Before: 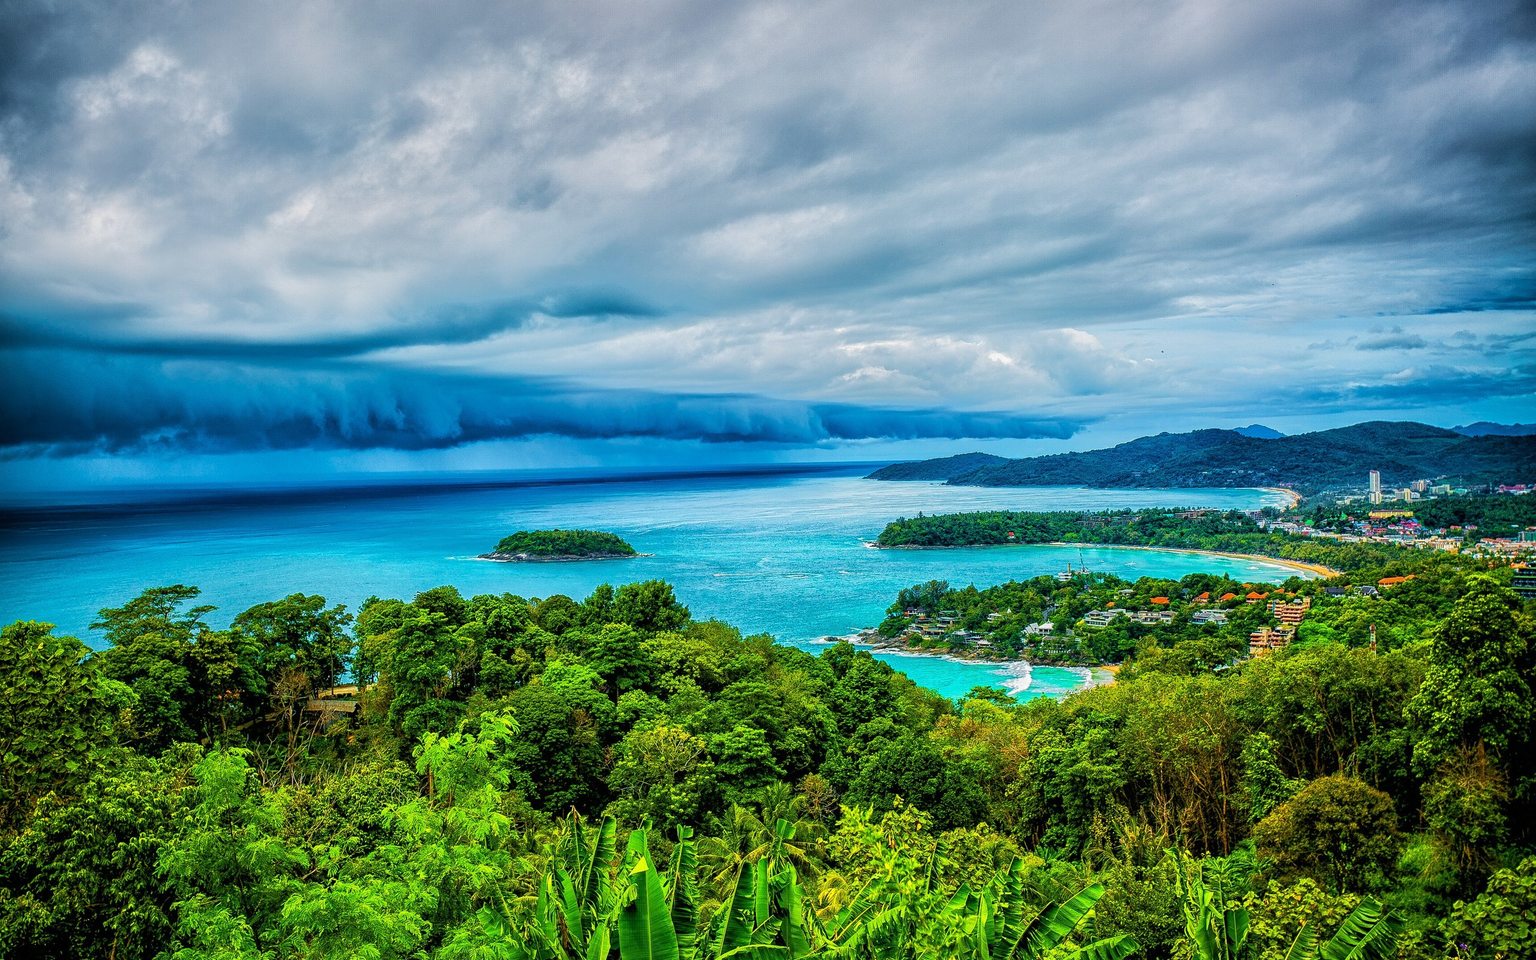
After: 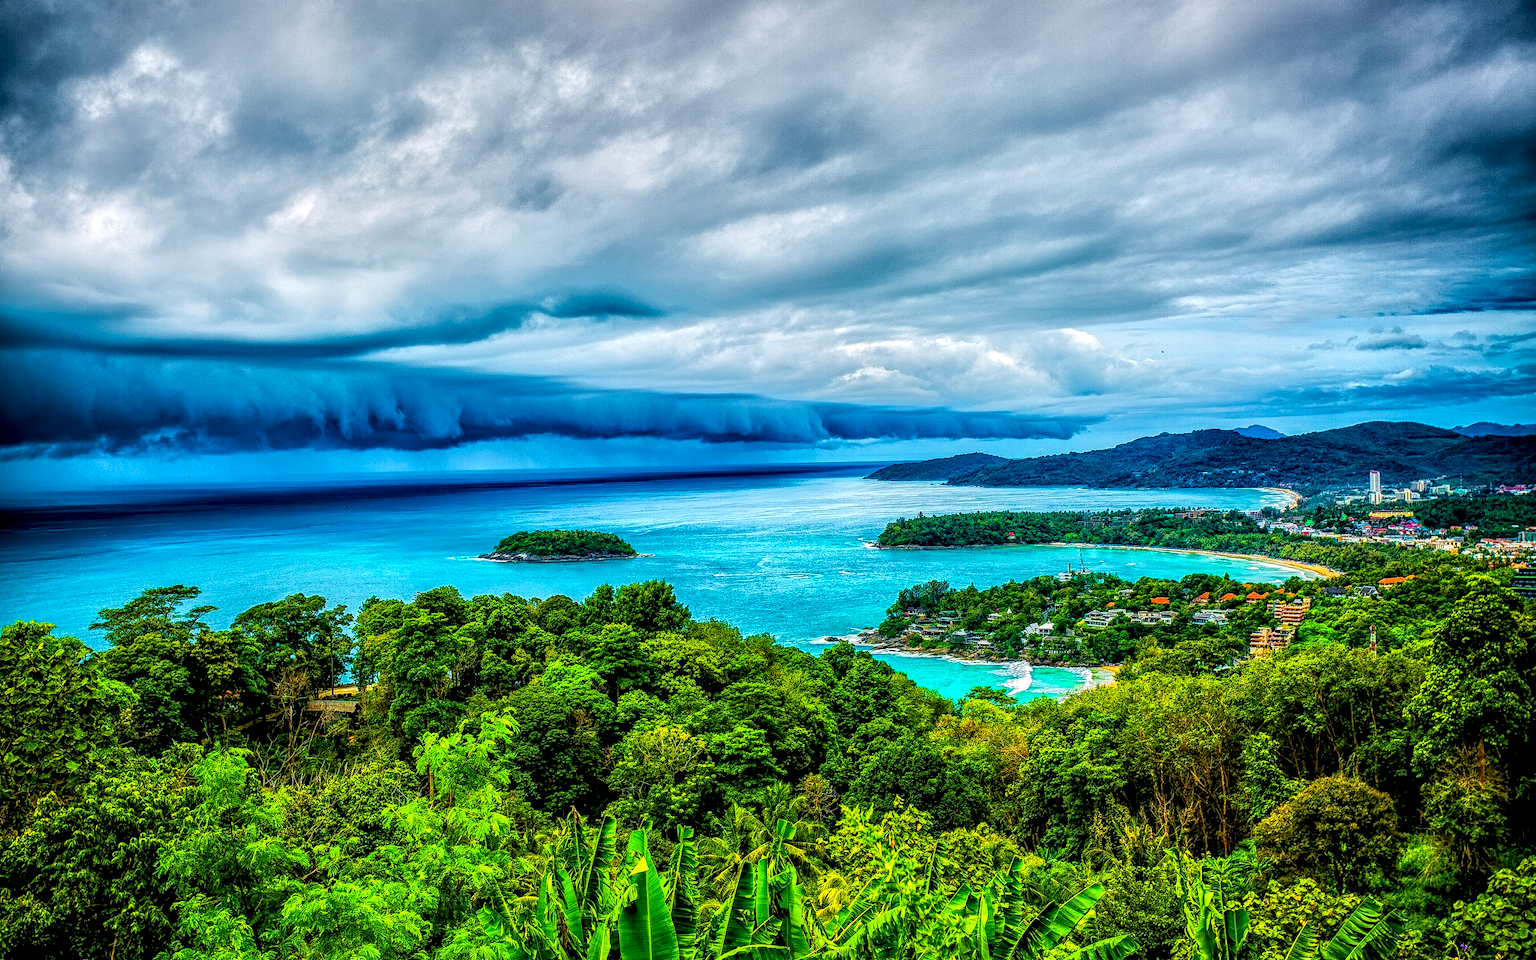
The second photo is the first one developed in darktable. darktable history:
contrast brightness saturation: contrast 0.081, saturation 0.199
local contrast: detail 160%
